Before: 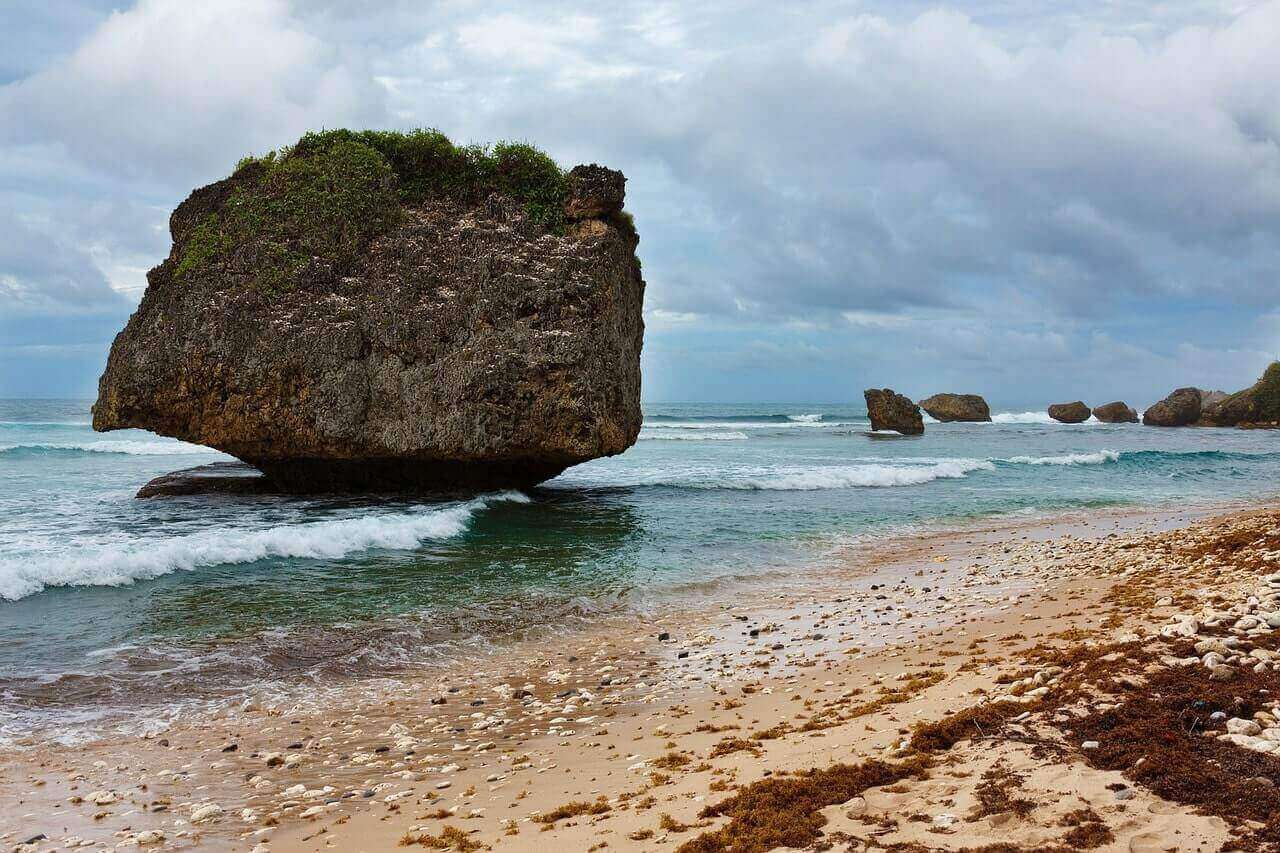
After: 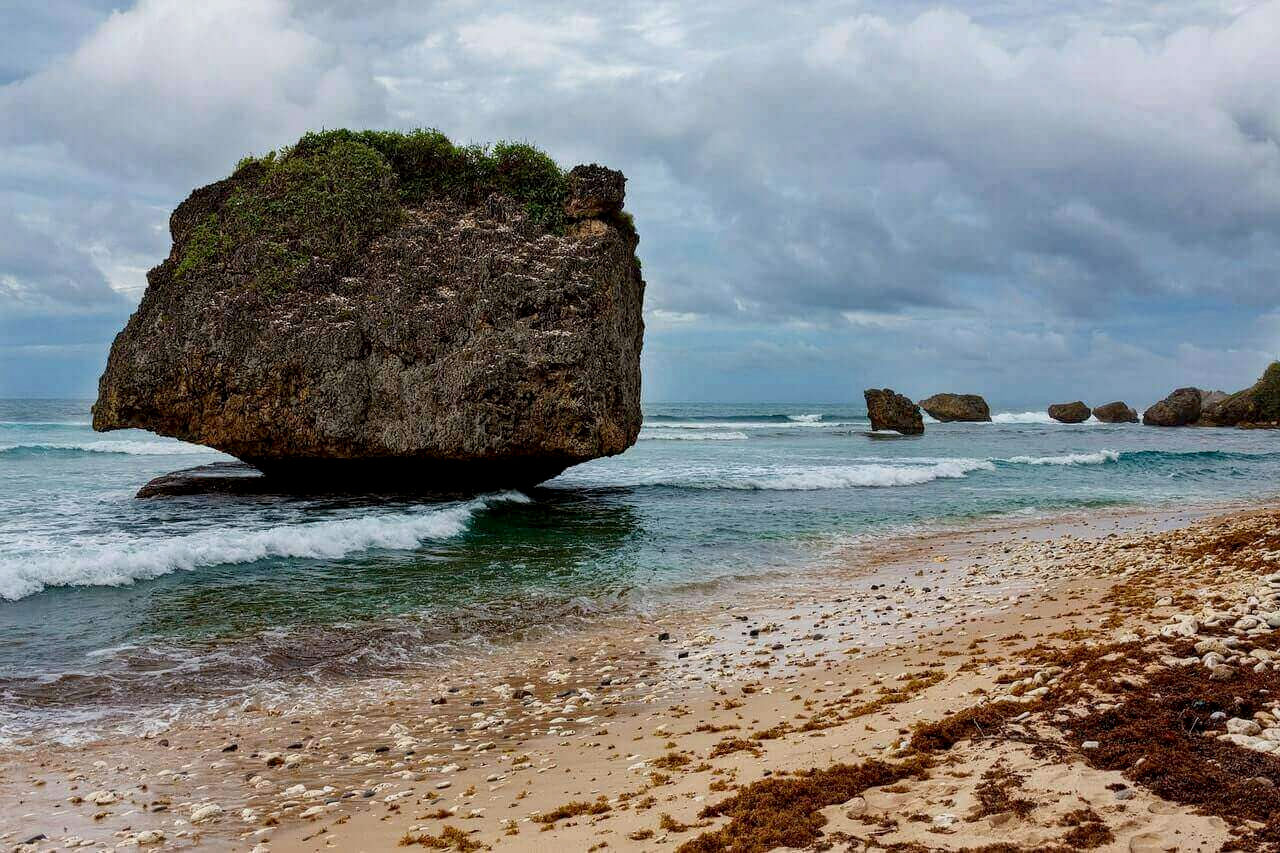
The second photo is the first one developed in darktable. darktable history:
exposure: black level correction 0.006, exposure -0.219 EV, compensate highlight preservation false
local contrast: on, module defaults
